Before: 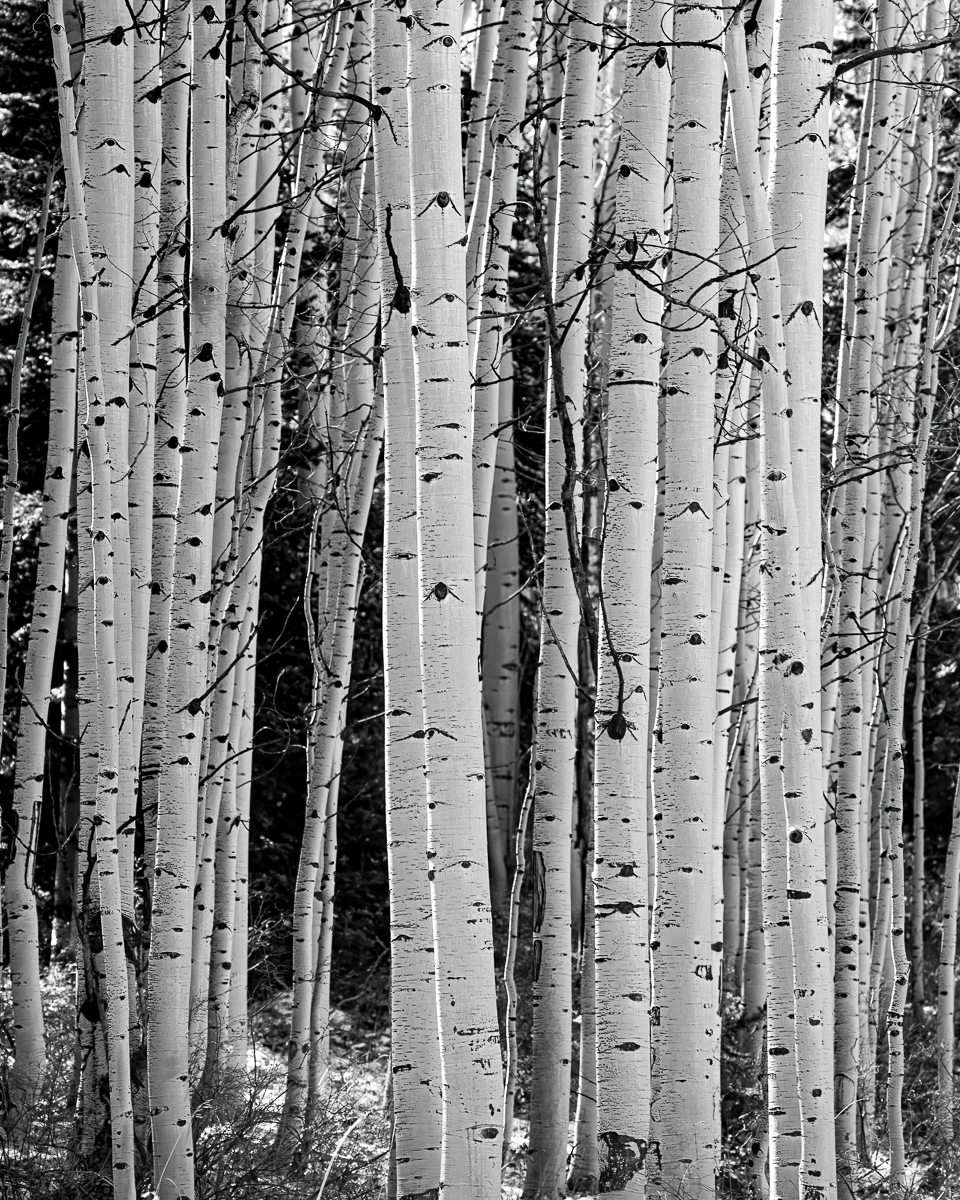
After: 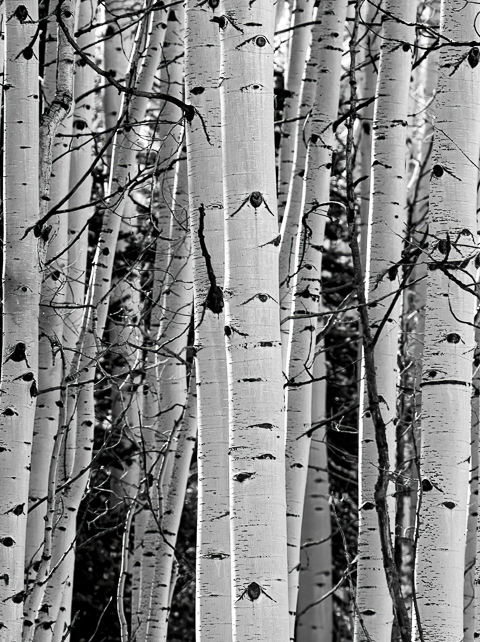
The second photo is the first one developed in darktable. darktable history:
crop: left 19.556%, right 30.401%, bottom 46.458%
color zones: curves: ch0 [(0, 0.613) (0.01, 0.613) (0.245, 0.448) (0.498, 0.529) (0.642, 0.665) (0.879, 0.777) (0.99, 0.613)]; ch1 [(0, 0) (0.143, 0) (0.286, 0) (0.429, 0) (0.571, 0) (0.714, 0) (0.857, 0)], mix -131.09%
